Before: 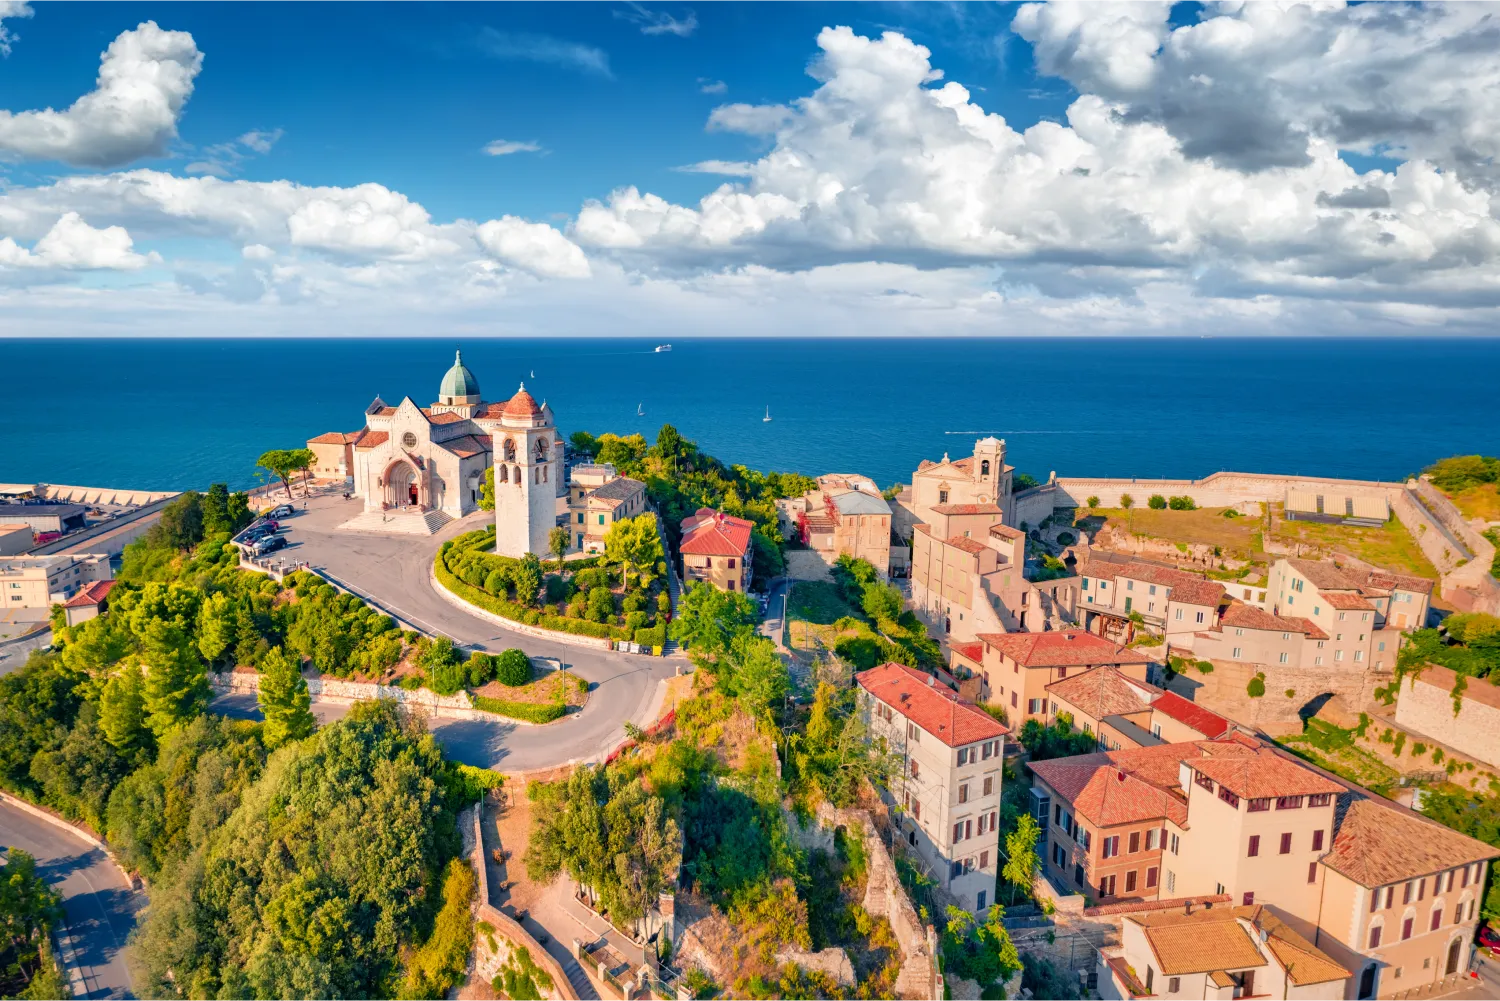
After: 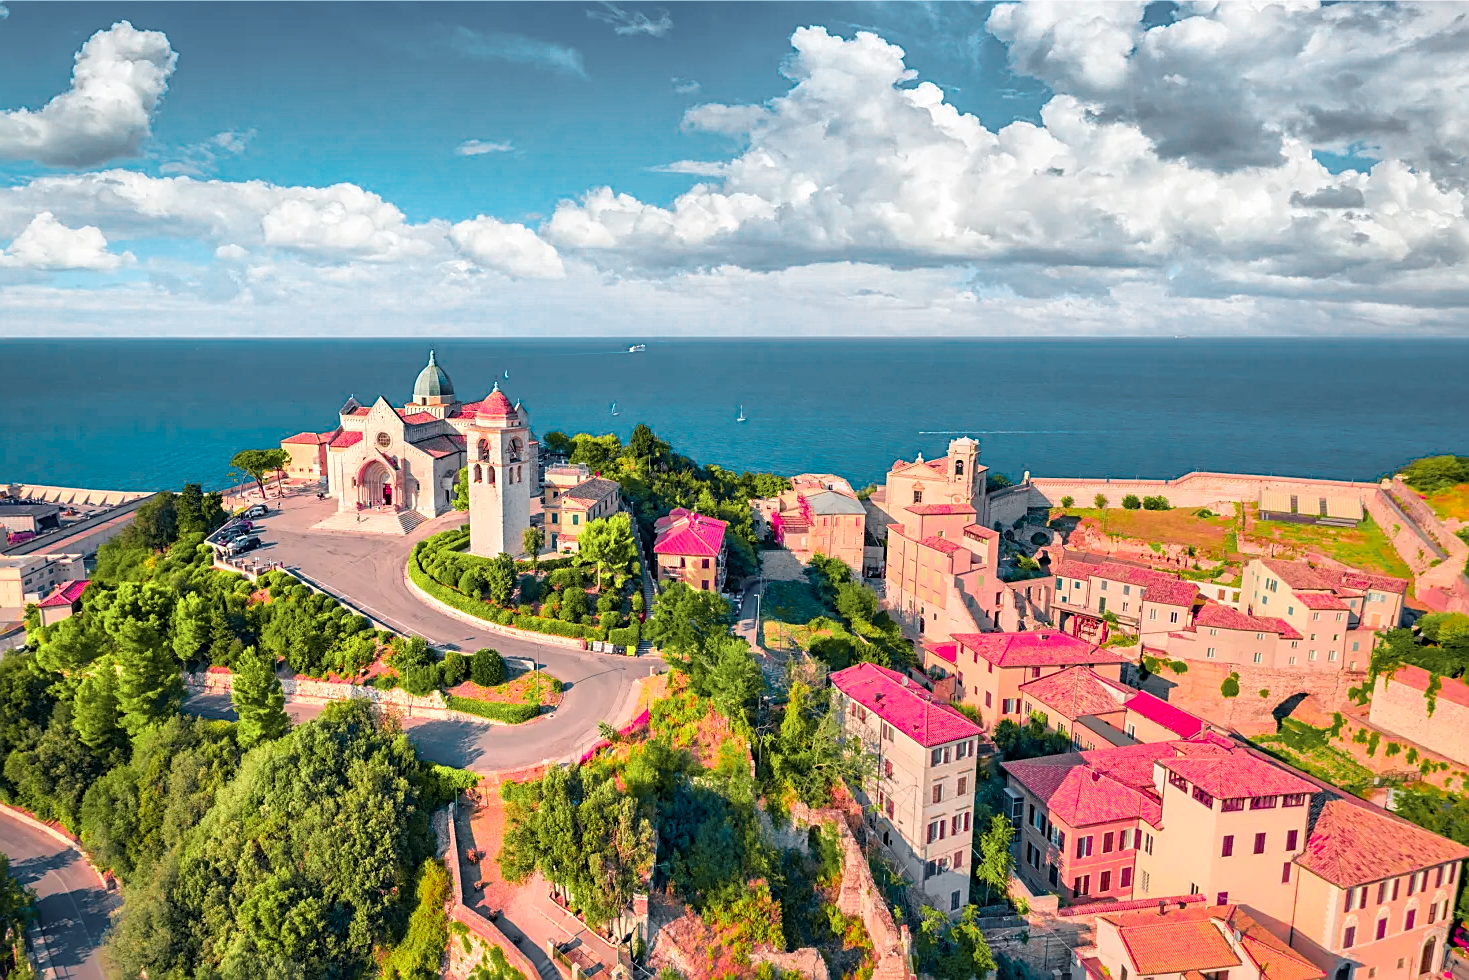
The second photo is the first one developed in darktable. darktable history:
crop: left 1.743%, right 0.268%, bottom 2.011%
sharpen: on, module defaults
color zones: curves: ch0 [(0, 0.533) (0.126, 0.533) (0.234, 0.533) (0.368, 0.357) (0.5, 0.5) (0.625, 0.5) (0.74, 0.637) (0.875, 0.5)]; ch1 [(0.004, 0.708) (0.129, 0.662) (0.25, 0.5) (0.375, 0.331) (0.496, 0.396) (0.625, 0.649) (0.739, 0.26) (0.875, 0.5) (1, 0.478)]; ch2 [(0, 0.409) (0.132, 0.403) (0.236, 0.558) (0.379, 0.448) (0.5, 0.5) (0.625, 0.5) (0.691, 0.39) (0.875, 0.5)]
